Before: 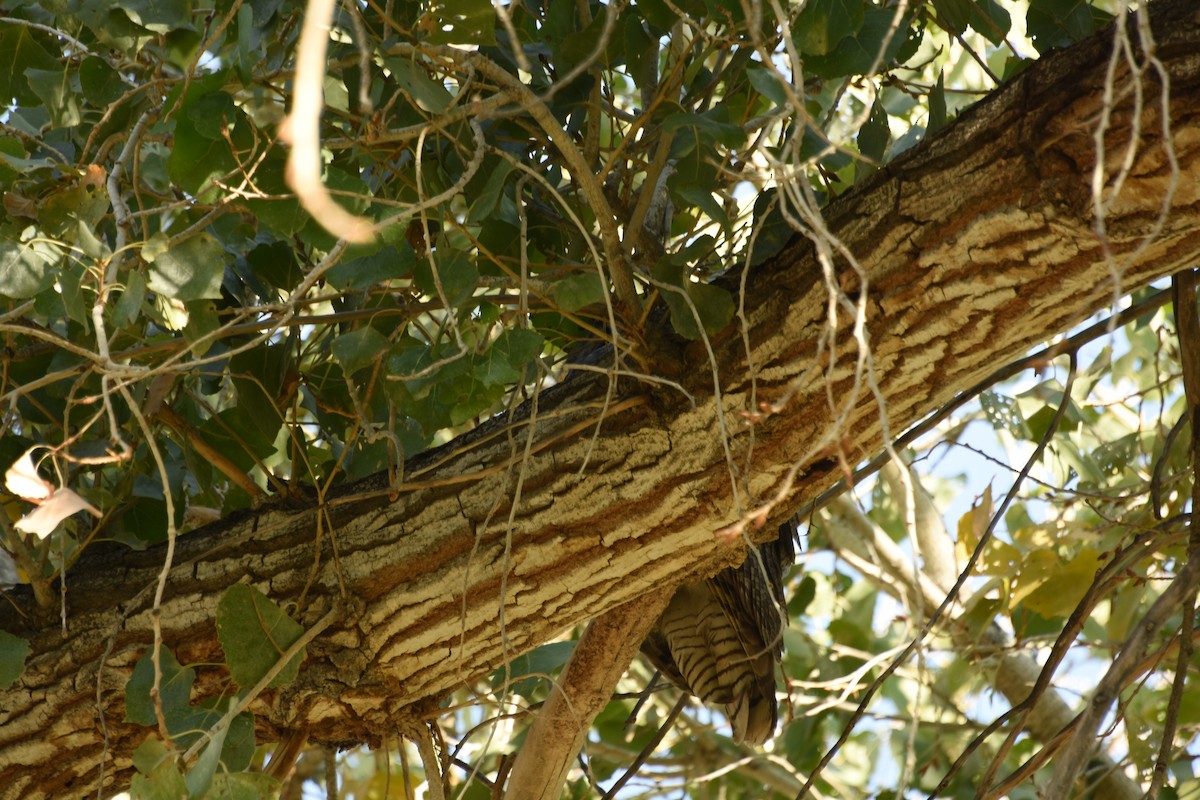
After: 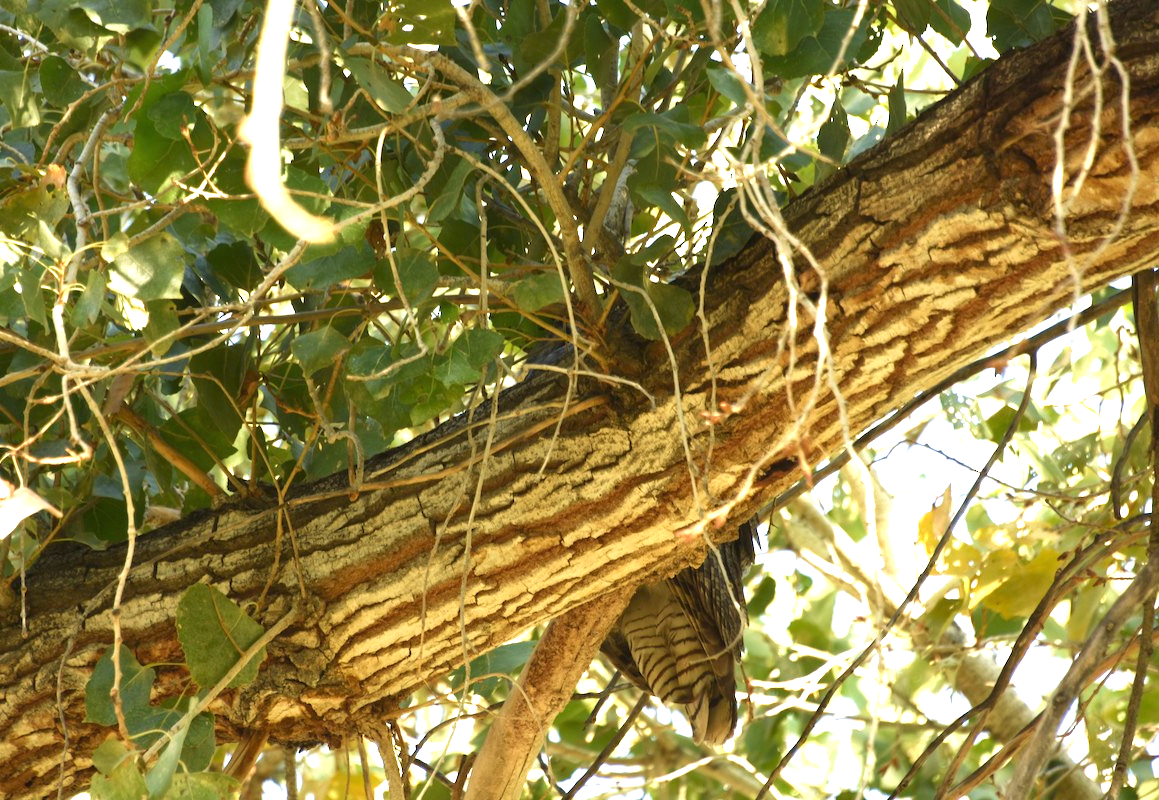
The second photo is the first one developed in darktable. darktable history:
crop and rotate: left 3.397%
velvia: strength 14.57%
exposure: black level correction 0, exposure 1.281 EV, compensate highlight preservation false
